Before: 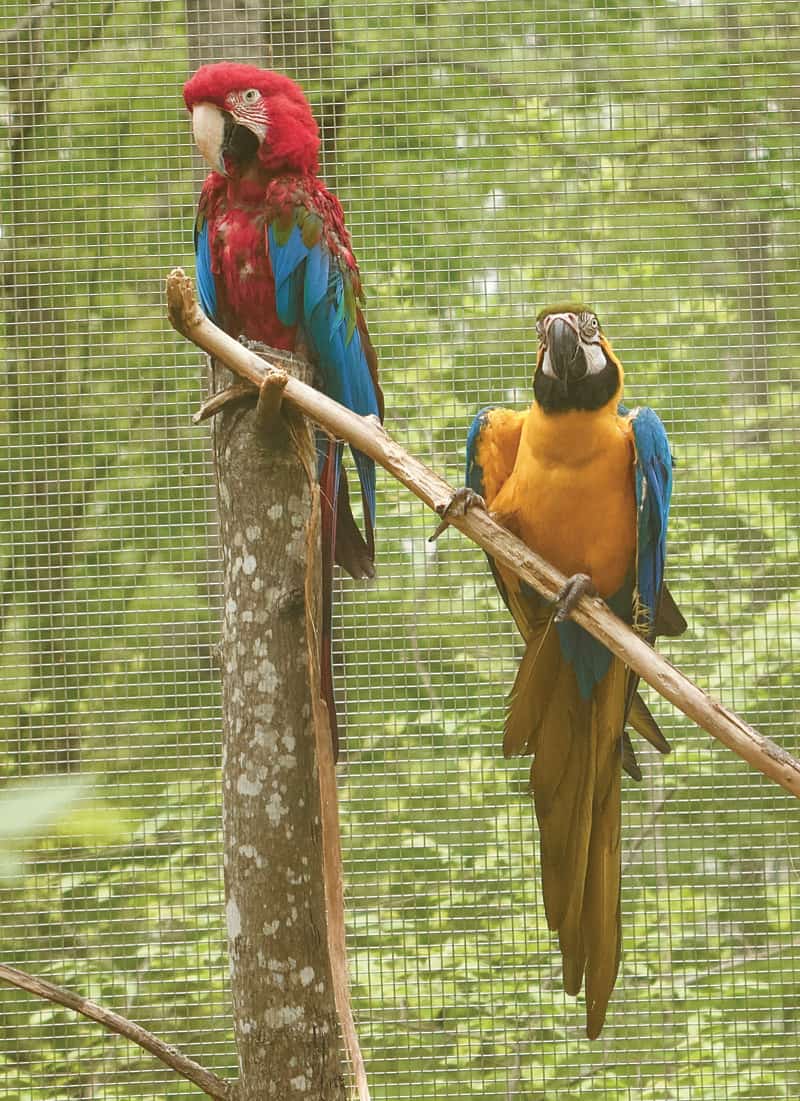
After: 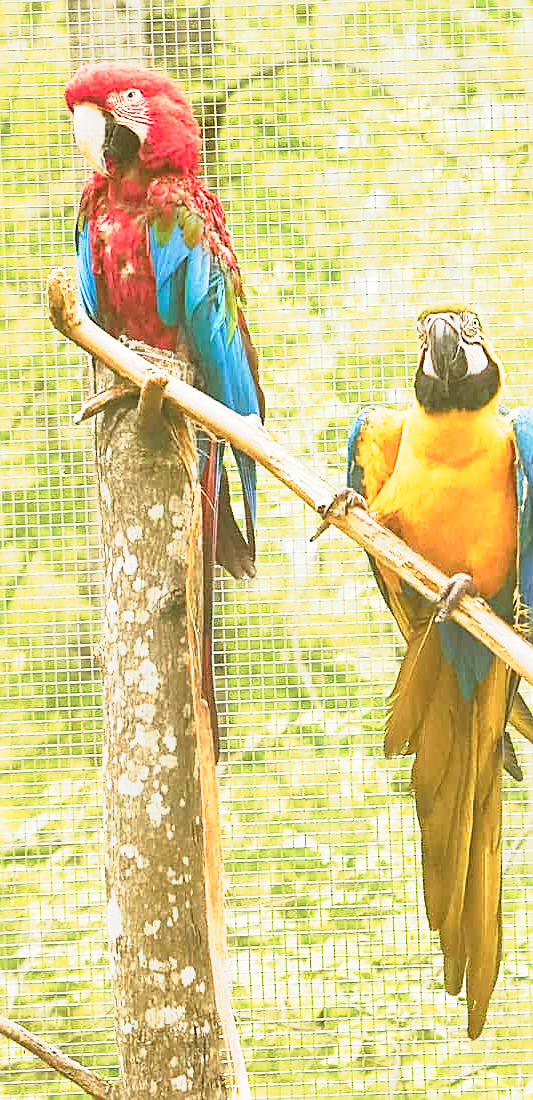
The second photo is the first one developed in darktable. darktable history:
sharpen: on, module defaults
crop and rotate: left 15.055%, right 18.278%
tone curve: curves: ch0 [(0, 0) (0.003, 0.005) (0.011, 0.018) (0.025, 0.041) (0.044, 0.072) (0.069, 0.113) (0.1, 0.163) (0.136, 0.221) (0.177, 0.289) (0.224, 0.366) (0.277, 0.452) (0.335, 0.546) (0.399, 0.65) (0.468, 0.763) (0.543, 0.885) (0.623, 0.93) (0.709, 0.946) (0.801, 0.963) (0.898, 0.981) (1, 1)], preserve colors none
